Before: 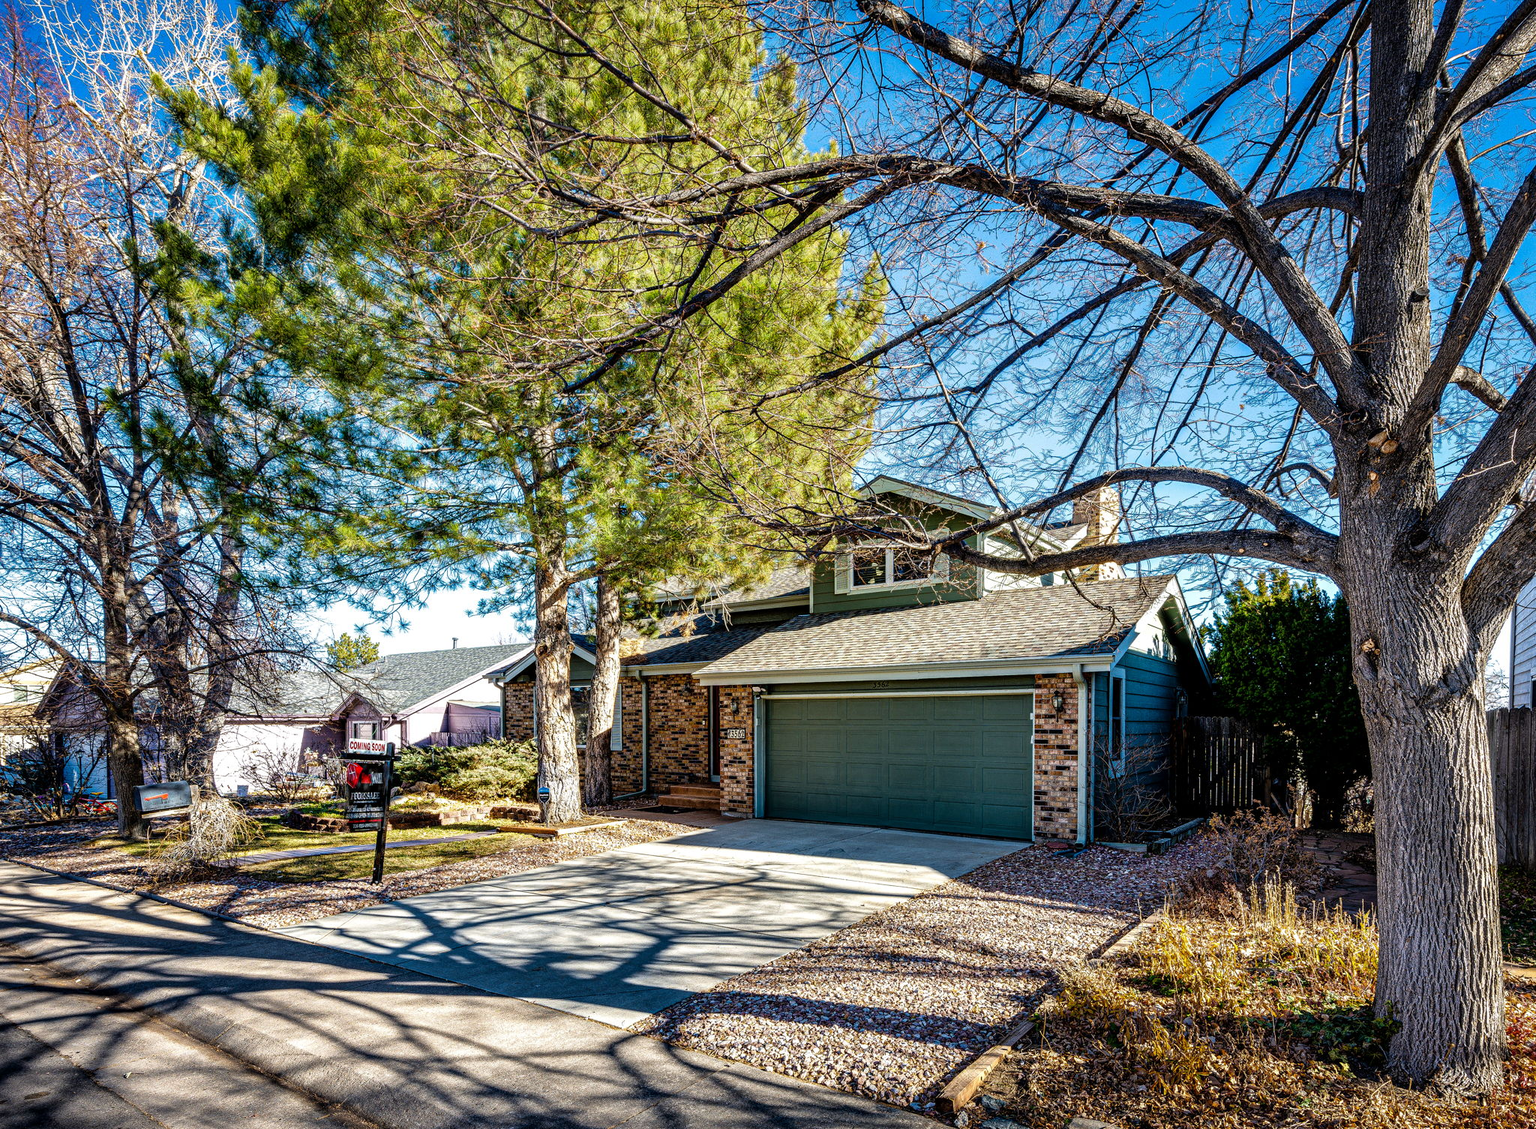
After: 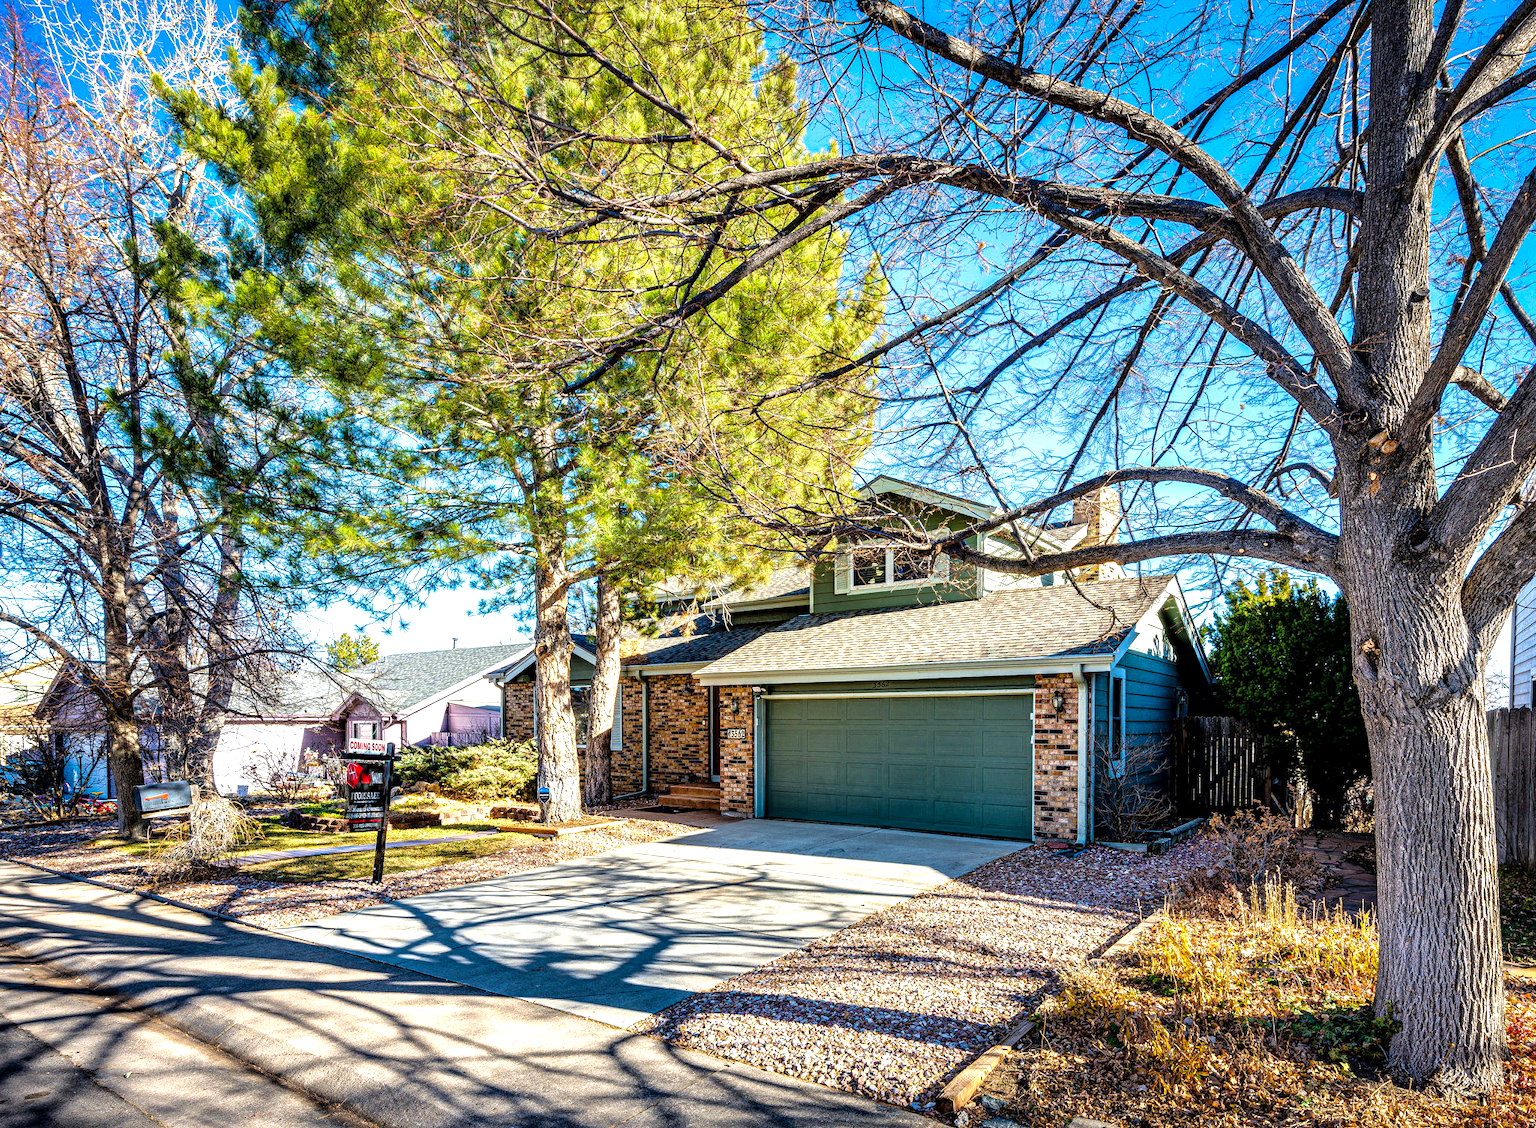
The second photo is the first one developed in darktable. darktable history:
contrast brightness saturation: contrast 0.03, brightness 0.06, saturation 0.13
exposure: black level correction 0.001, exposure 0.5 EV, compensate exposure bias true, compensate highlight preservation false
